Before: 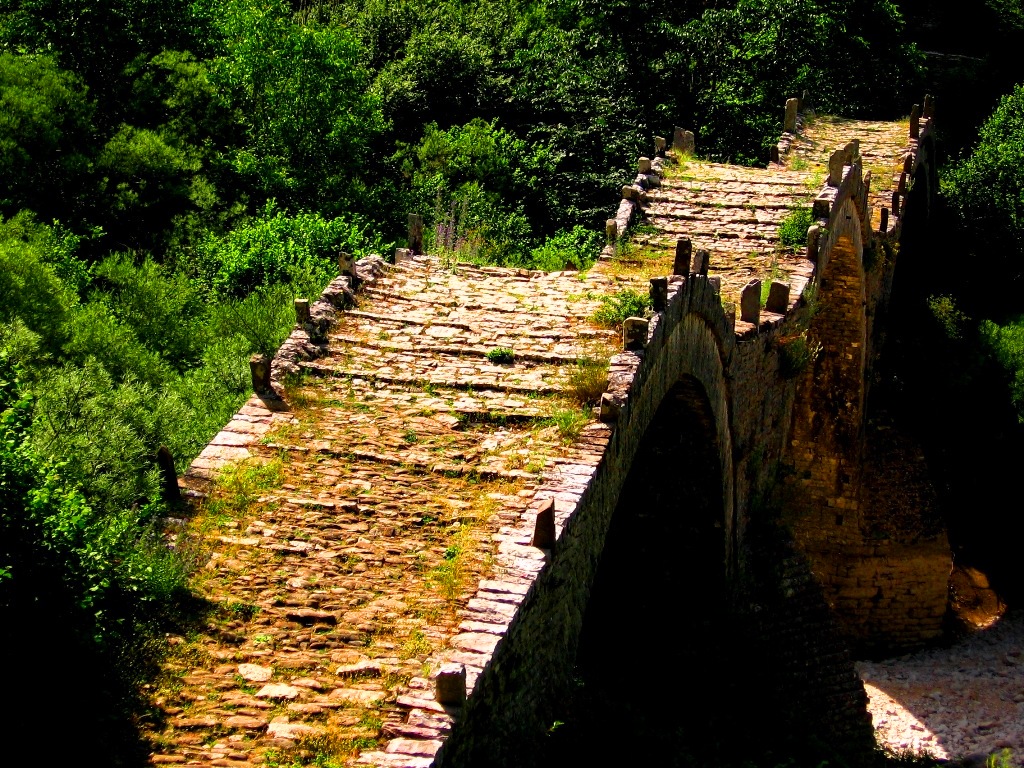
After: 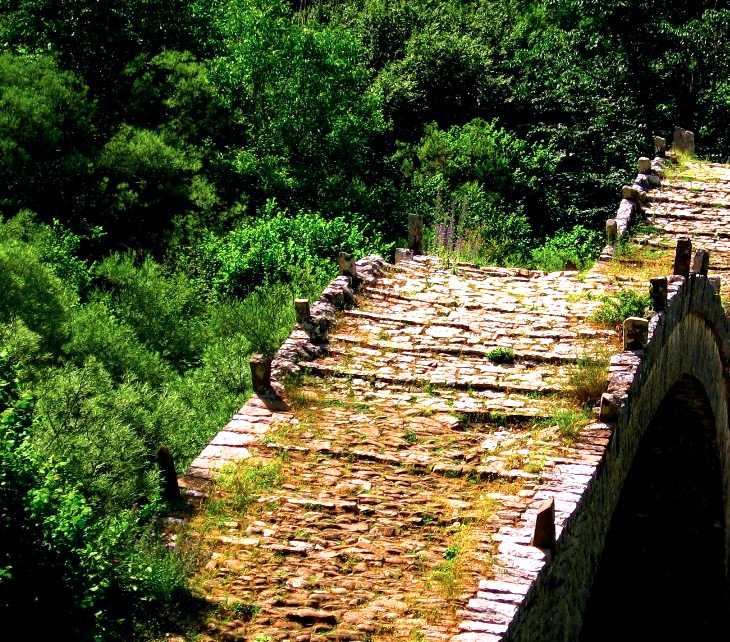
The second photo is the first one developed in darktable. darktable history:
exposure: exposure 0.201 EV, compensate highlight preservation false
crop: right 28.668%, bottom 16.38%
color calibration: illuminant as shot in camera, x 0.37, y 0.382, temperature 4318.63 K
